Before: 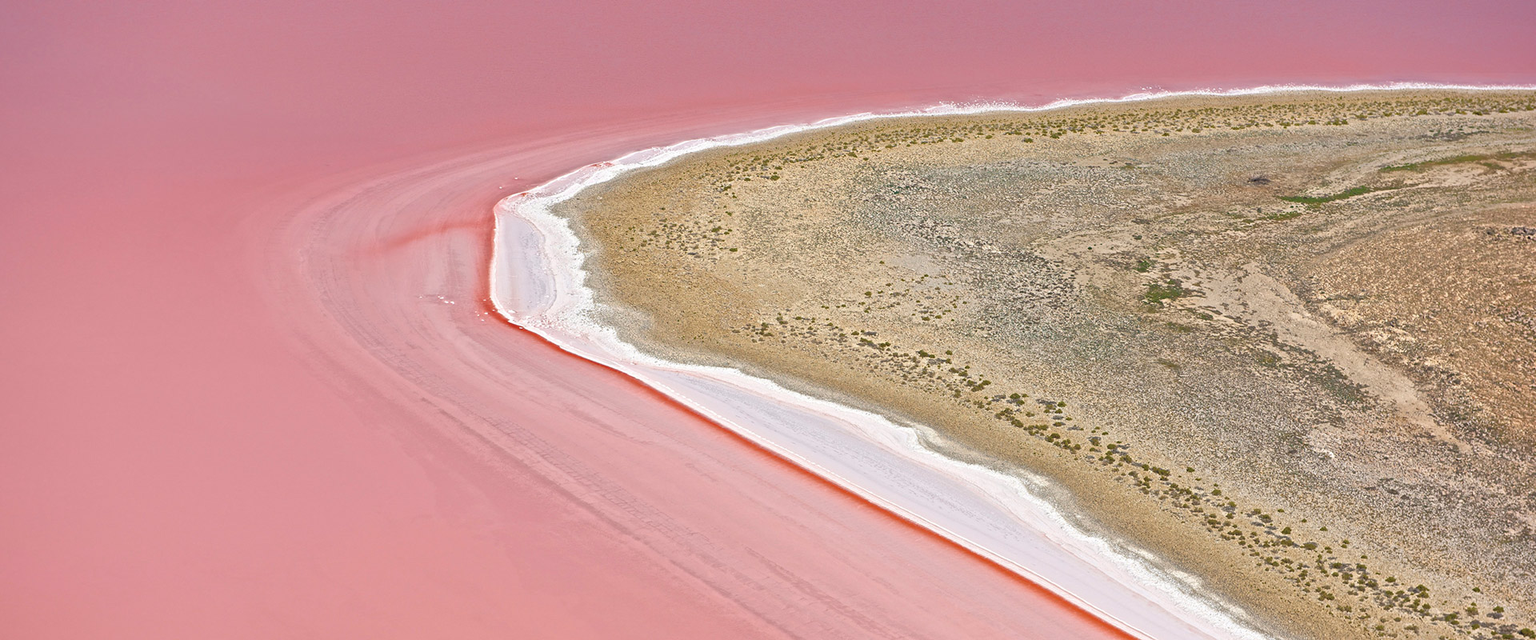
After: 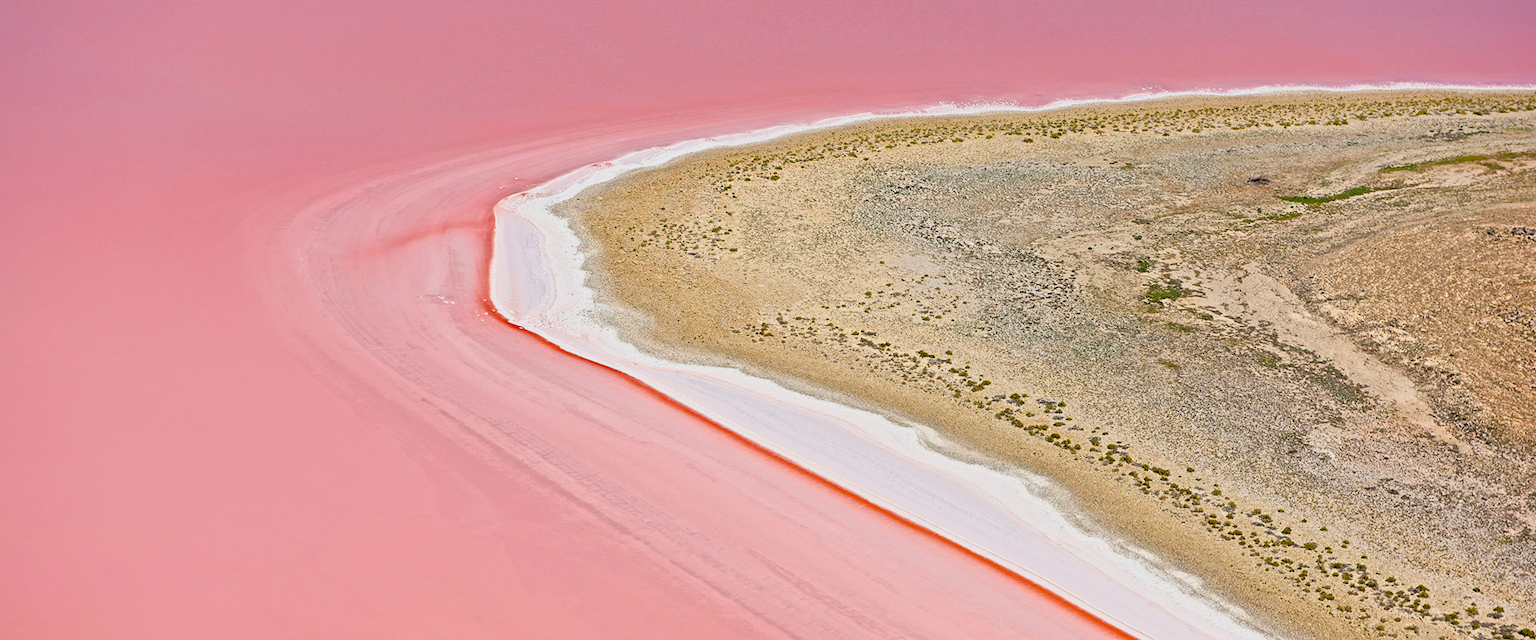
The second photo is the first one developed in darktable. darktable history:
exposure: black level correction 0.031, exposure 0.304 EV, compensate highlight preservation false
filmic rgb: black relative exposure -7.75 EV, white relative exposure 4.4 EV, threshold 3 EV, hardness 3.76, latitude 50%, contrast 1.1, color science v5 (2021), contrast in shadows safe, contrast in highlights safe, enable highlight reconstruction true
